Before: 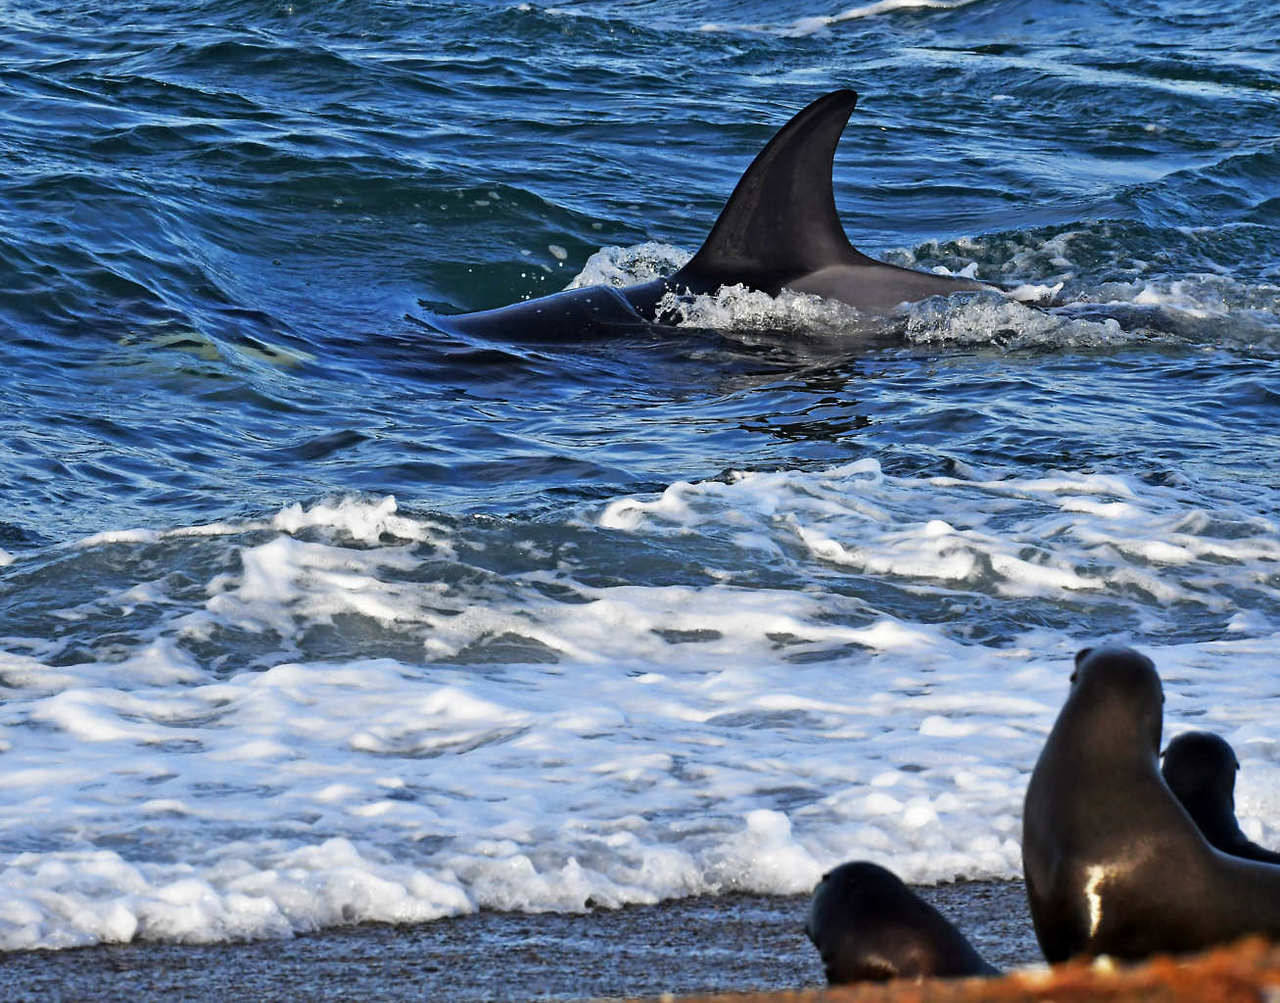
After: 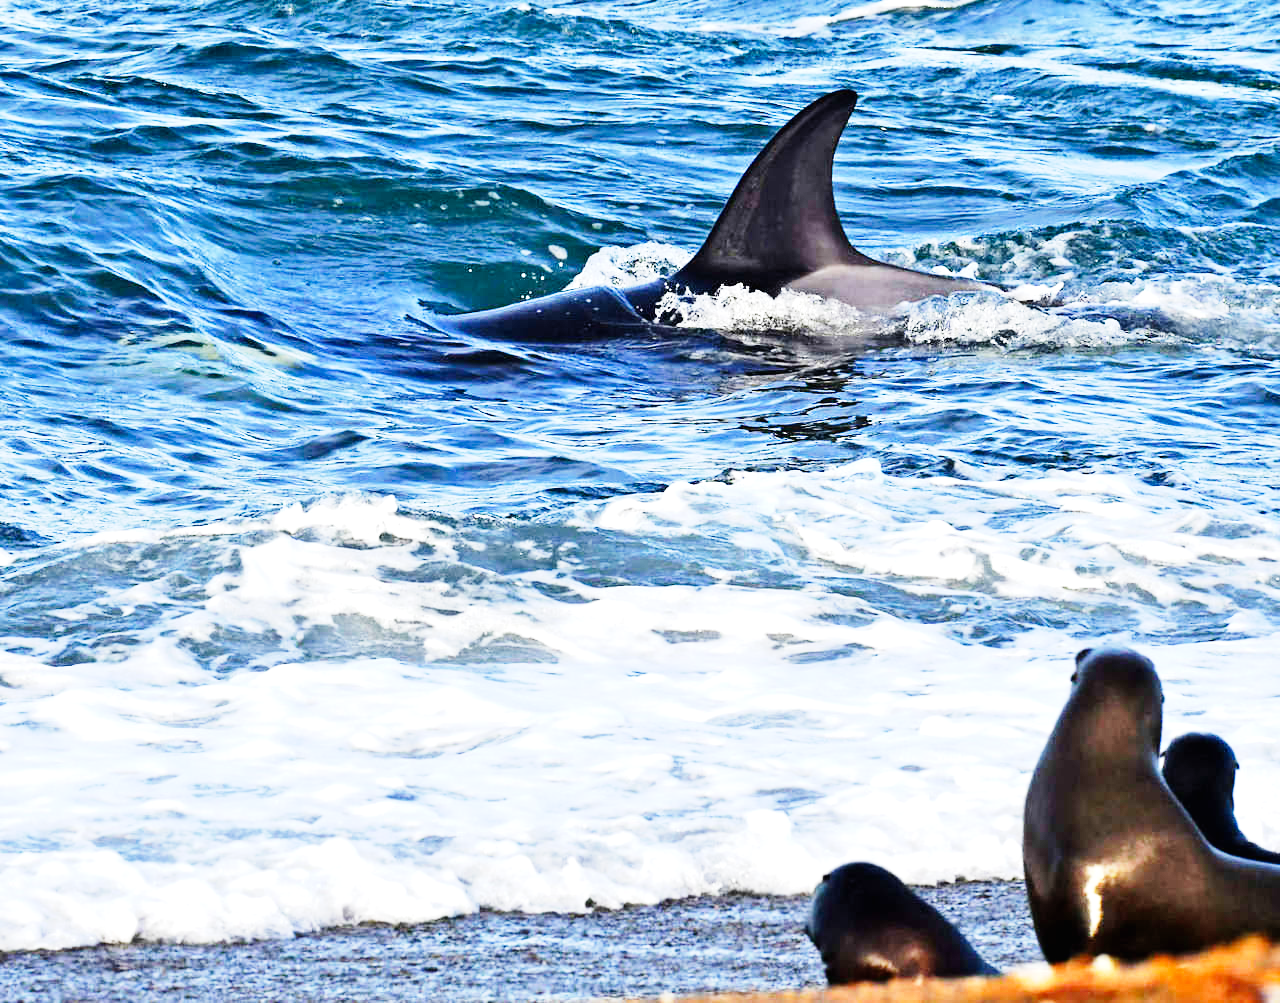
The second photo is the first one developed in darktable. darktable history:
base curve: curves: ch0 [(0, 0) (0, 0.001) (0.001, 0.001) (0.004, 0.002) (0.007, 0.004) (0.015, 0.013) (0.033, 0.045) (0.052, 0.096) (0.075, 0.17) (0.099, 0.241) (0.163, 0.42) (0.219, 0.55) (0.259, 0.616) (0.327, 0.722) (0.365, 0.765) (0.522, 0.873) (0.547, 0.881) (0.689, 0.919) (0.826, 0.952) (1, 1)], preserve colors none
exposure: black level correction 0, exposure 0.7 EV, compensate exposure bias true, compensate highlight preservation false
